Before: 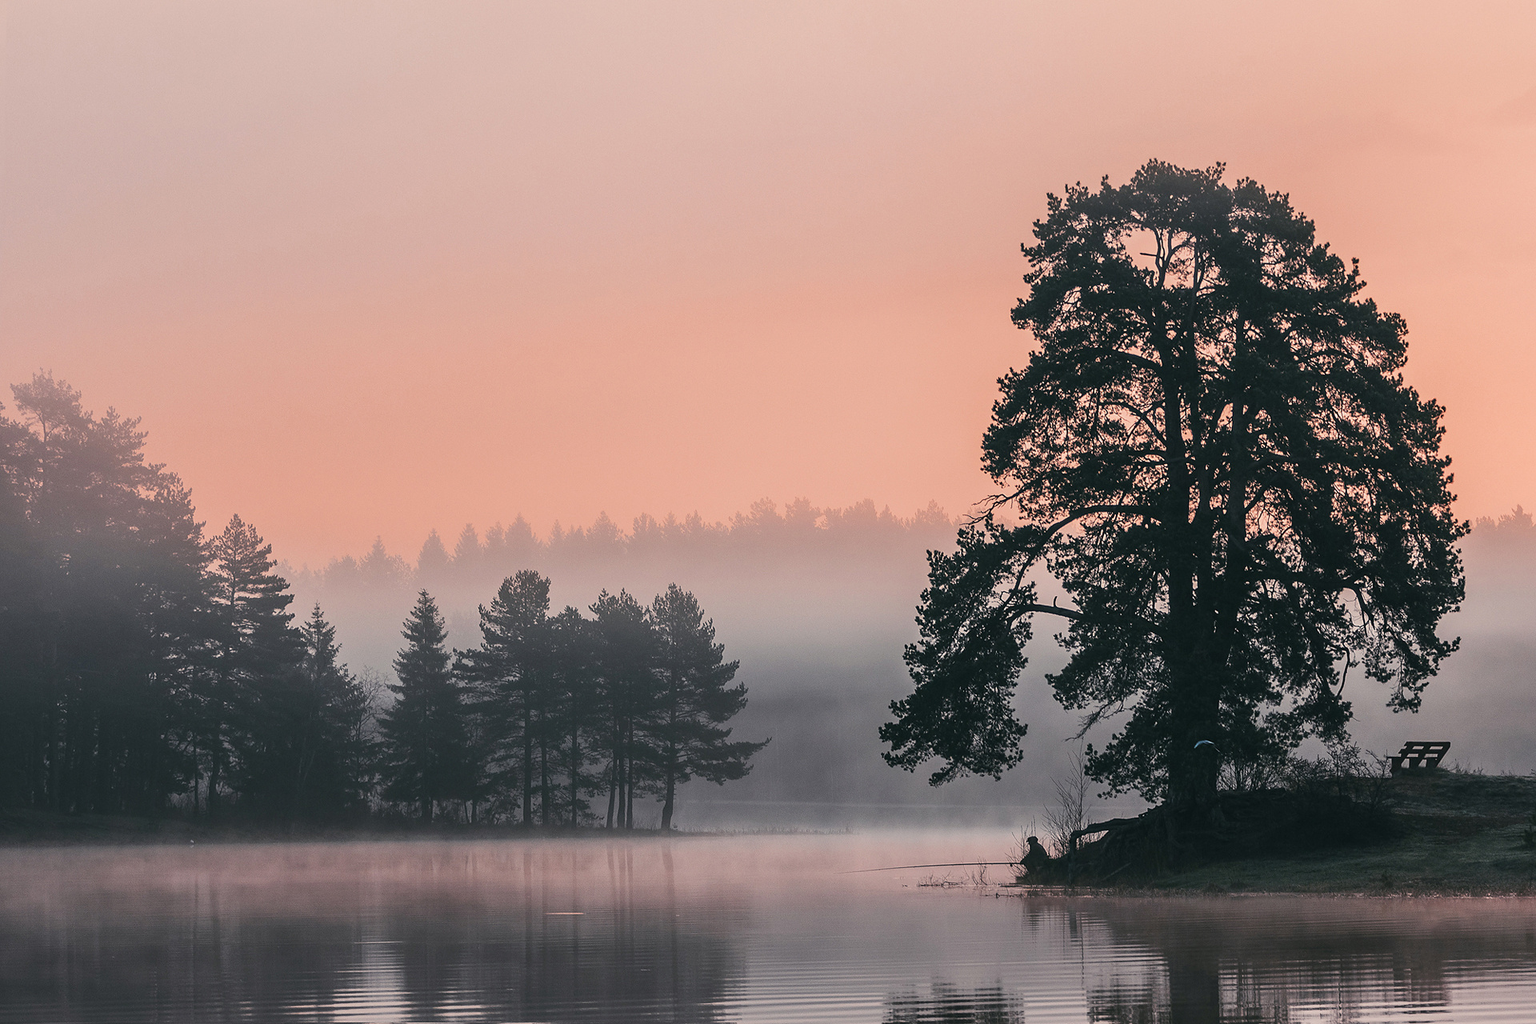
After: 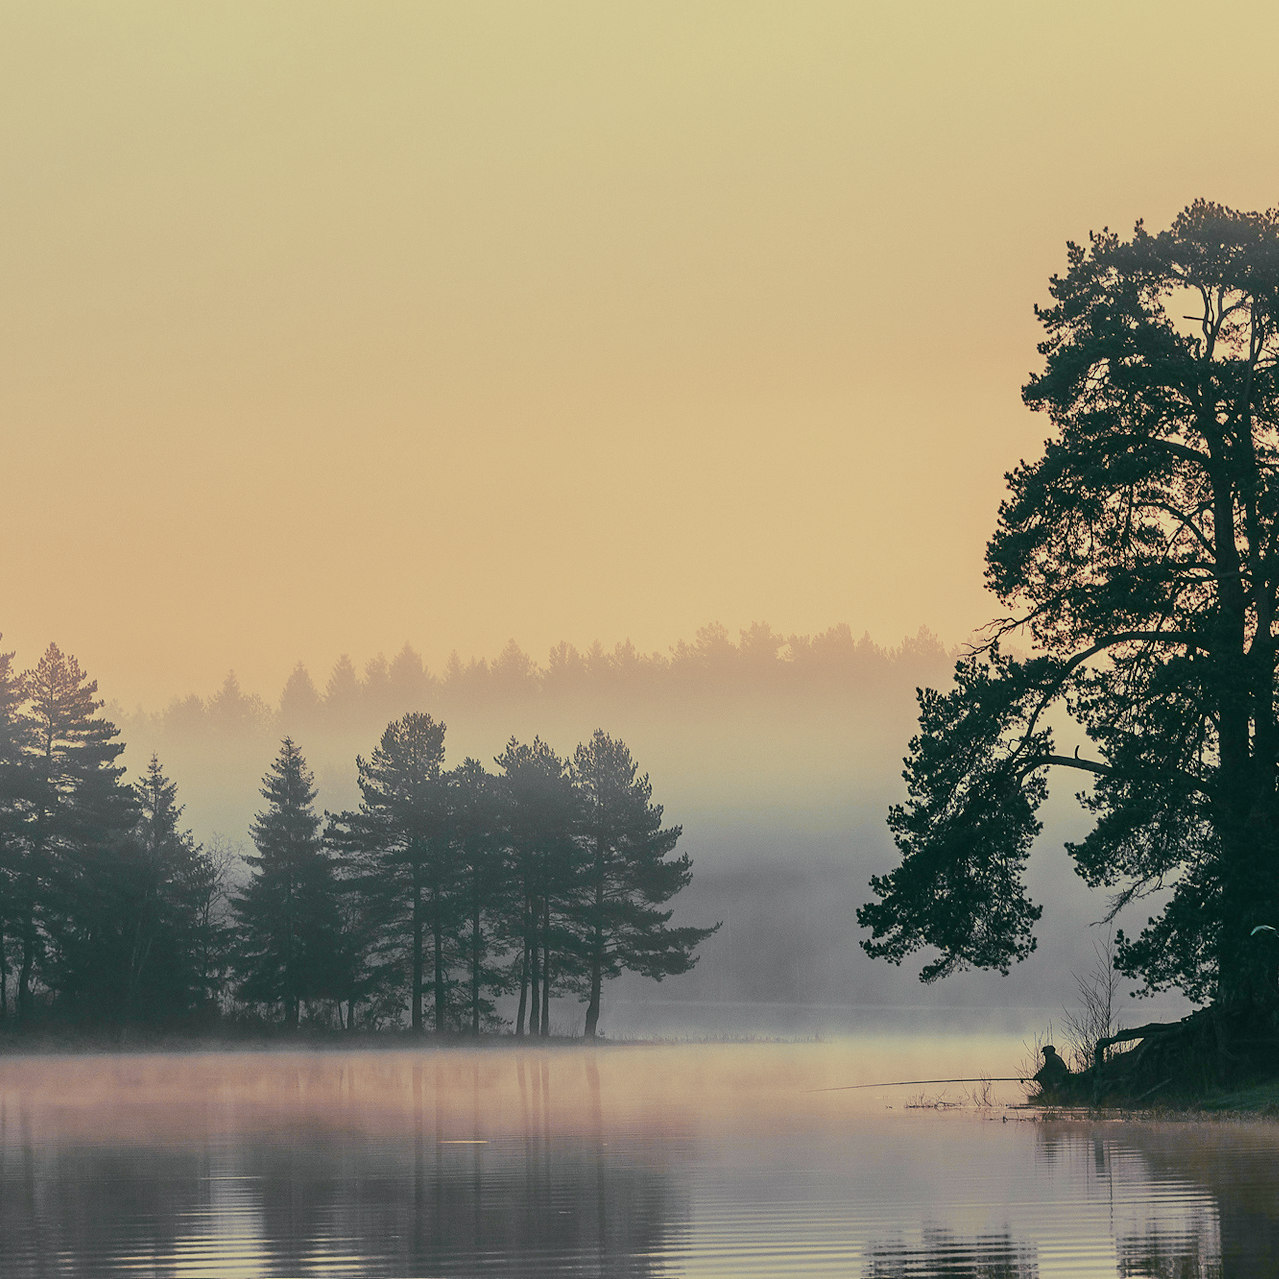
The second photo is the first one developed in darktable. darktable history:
crop and rotate: left 12.648%, right 20.685%
split-toning: shadows › hue 290.82°, shadows › saturation 0.34, highlights › saturation 0.38, balance 0, compress 50%
tone curve: curves: ch0 [(0, 0) (0.402, 0.473) (0.673, 0.68) (0.899, 0.832) (0.999, 0.903)]; ch1 [(0, 0) (0.379, 0.262) (0.464, 0.425) (0.498, 0.49) (0.507, 0.5) (0.53, 0.532) (0.582, 0.583) (0.68, 0.672) (0.791, 0.748) (1, 0.896)]; ch2 [(0, 0) (0.199, 0.414) (0.438, 0.49) (0.496, 0.501) (0.515, 0.546) (0.577, 0.605) (0.632, 0.649) (0.717, 0.727) (0.845, 0.855) (0.998, 0.977)], color space Lab, independent channels, preserve colors none
exposure: compensate highlight preservation false
color zones: curves: ch1 [(0, 0.469) (0.072, 0.457) (0.243, 0.494) (0.429, 0.5) (0.571, 0.5) (0.714, 0.5) (0.857, 0.5) (1, 0.469)]; ch2 [(0, 0.499) (0.143, 0.467) (0.242, 0.436) (0.429, 0.493) (0.571, 0.5) (0.714, 0.5) (0.857, 0.5) (1, 0.499)]
